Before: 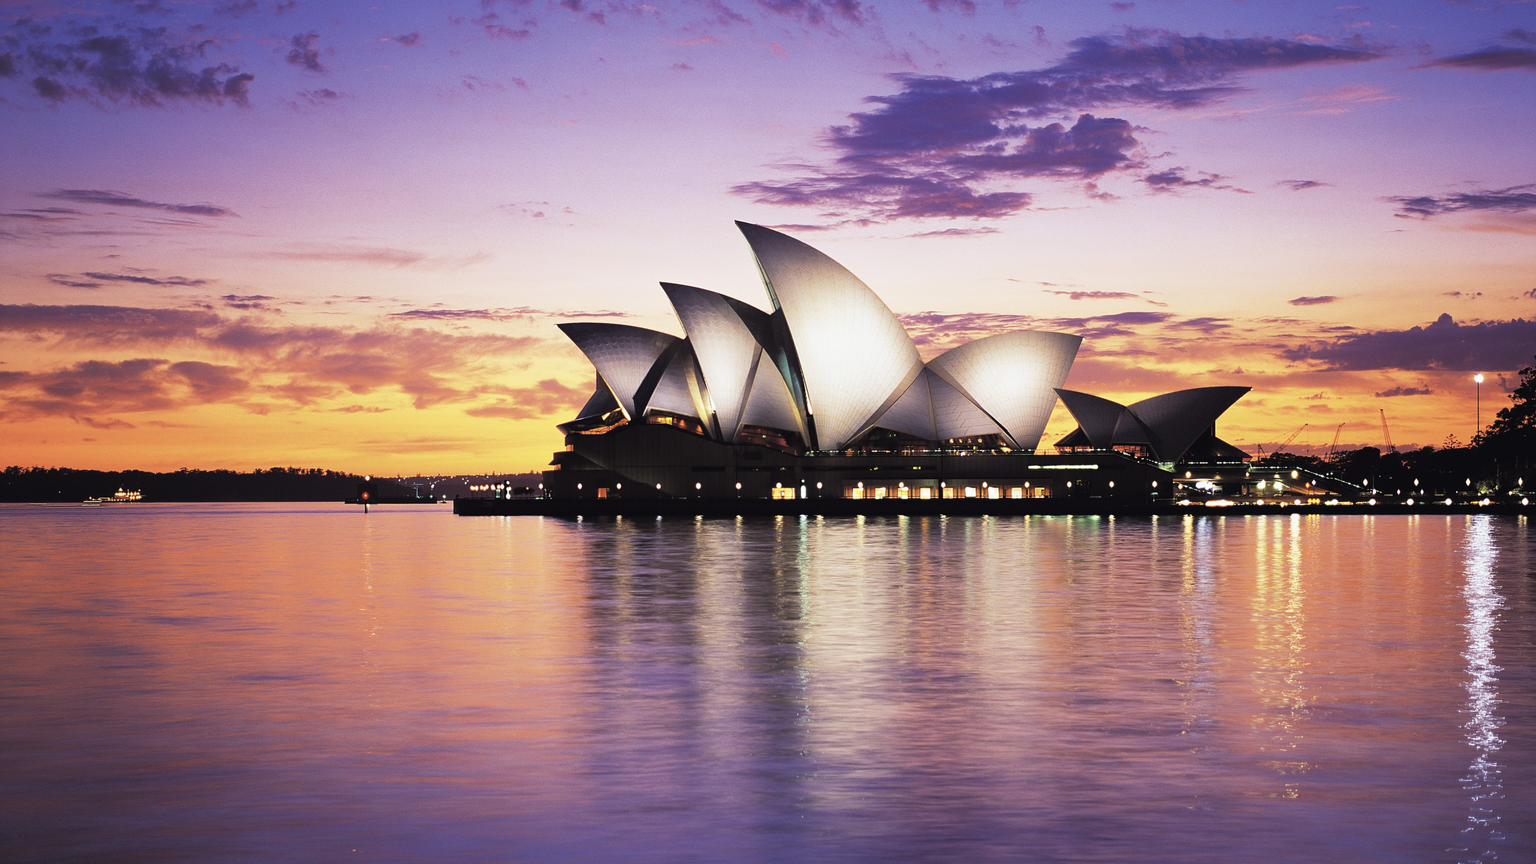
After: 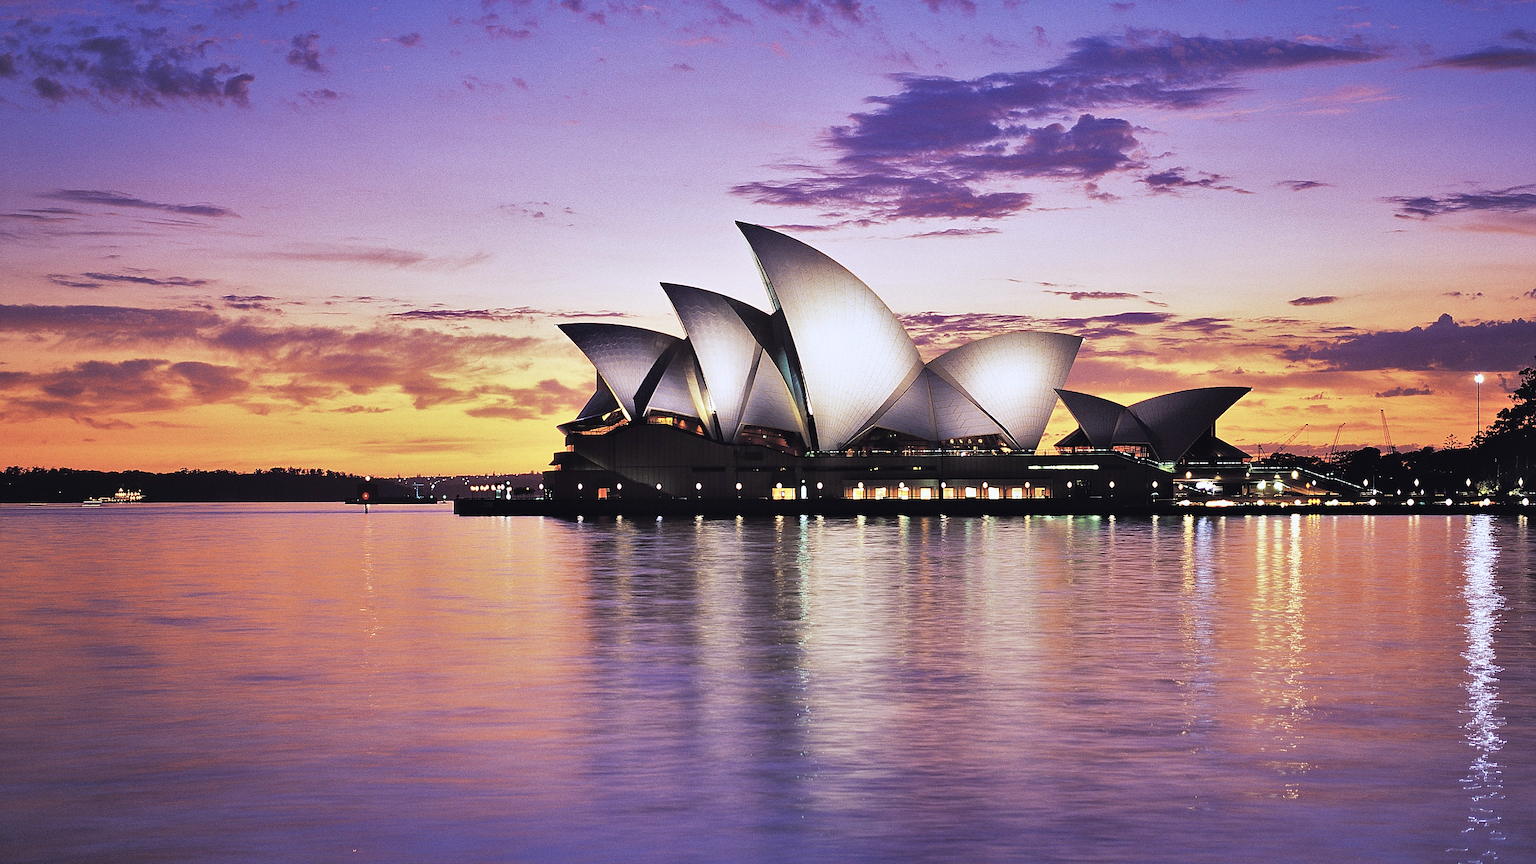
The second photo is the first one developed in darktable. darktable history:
color calibration: illuminant as shot in camera, x 0.358, y 0.373, temperature 4628.91 K
sharpen: radius 1.4, amount 1.25, threshold 0.7
shadows and highlights: low approximation 0.01, soften with gaussian
grain: coarseness 0.09 ISO
